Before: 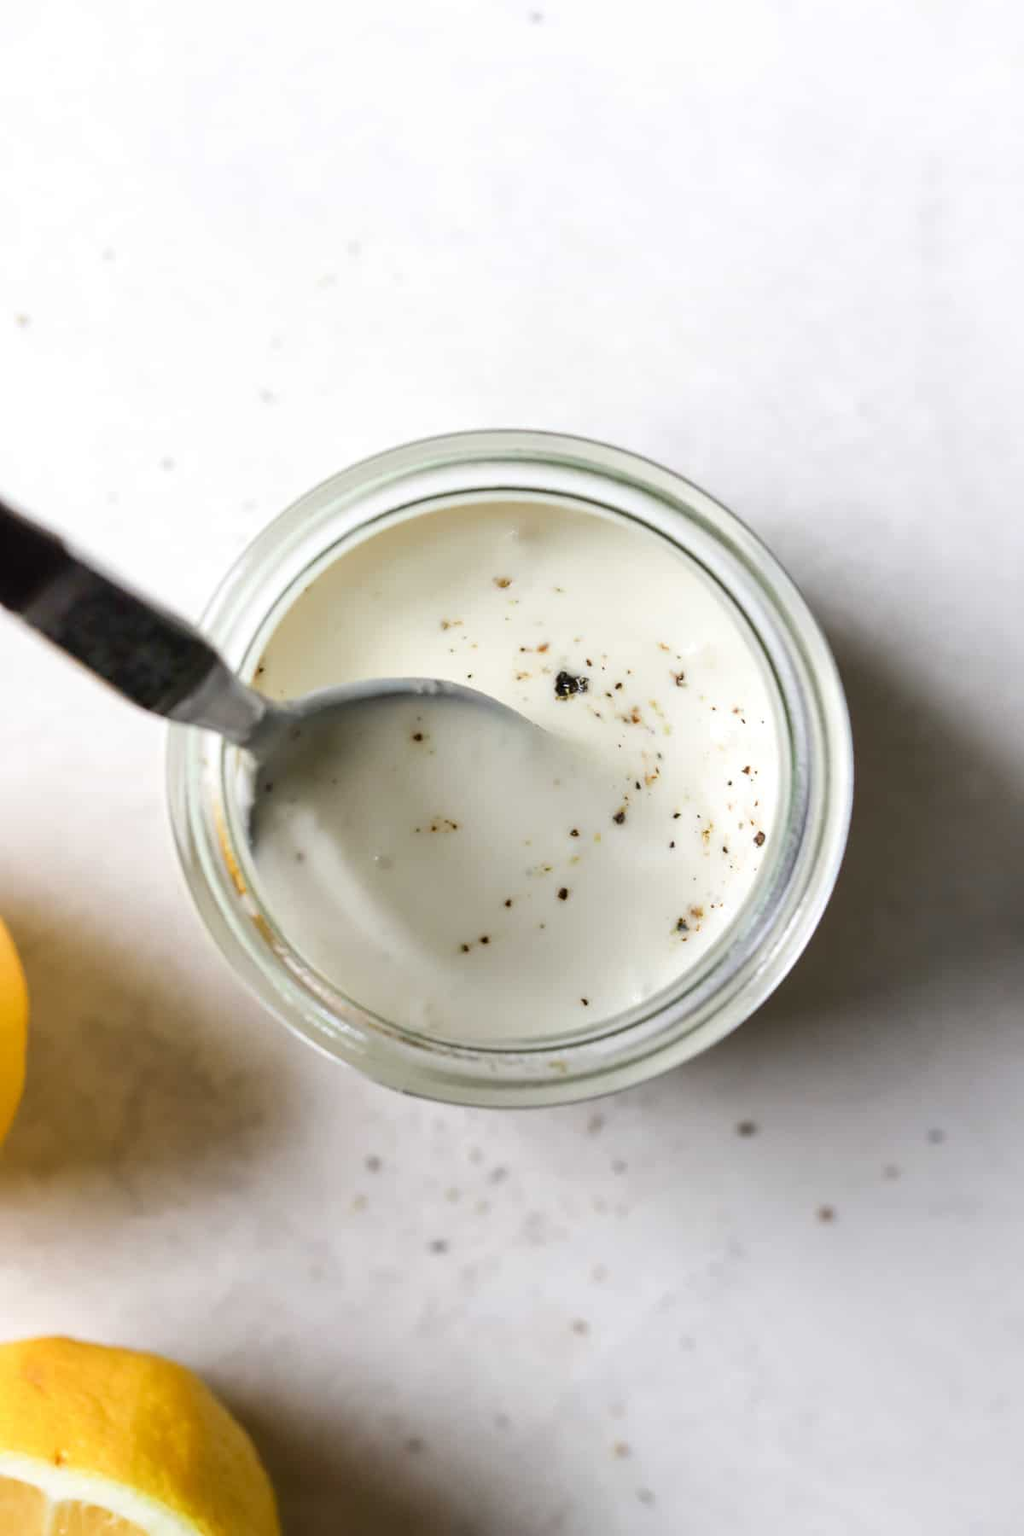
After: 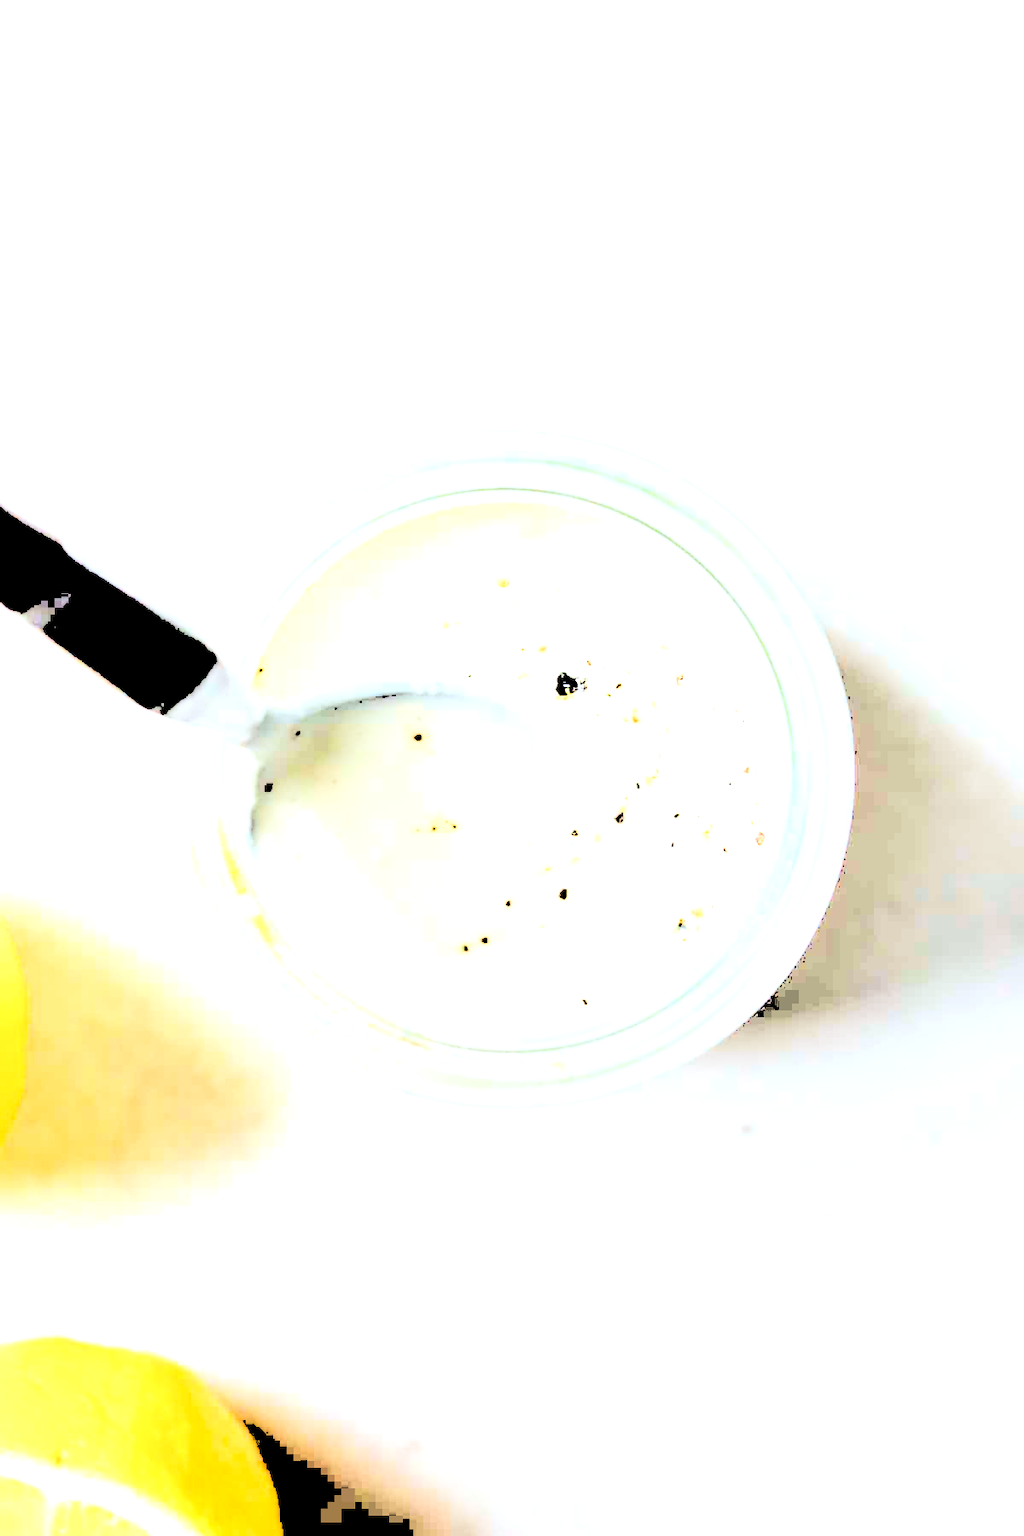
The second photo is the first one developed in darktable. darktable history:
color correction: highlights a* -4.18, highlights b* -10.81
levels: levels [0.246, 0.246, 0.506]
